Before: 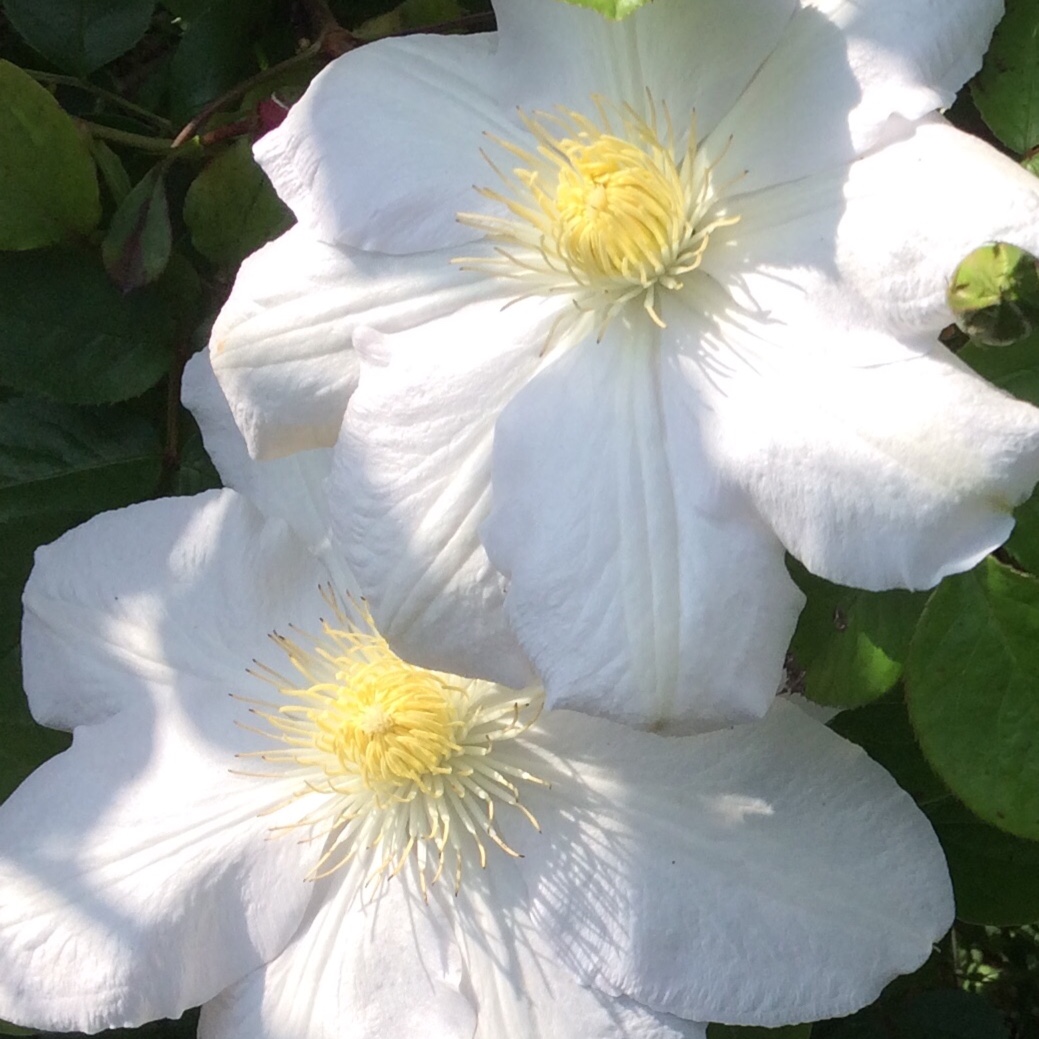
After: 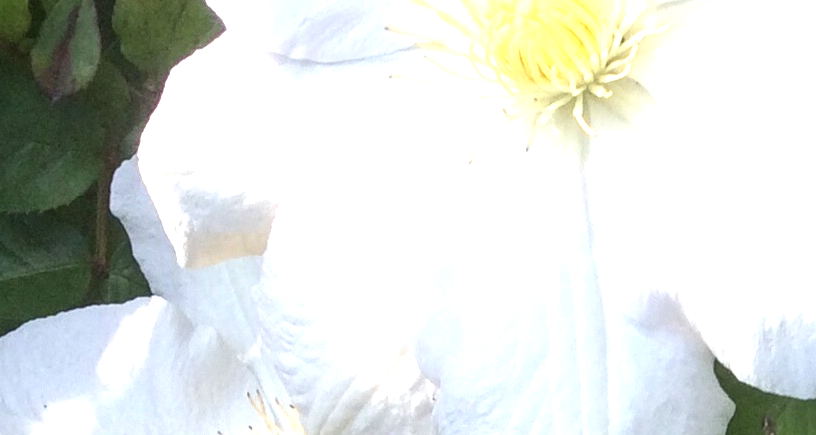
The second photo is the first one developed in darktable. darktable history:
crop: left 6.907%, top 18.57%, right 14.479%, bottom 39.524%
local contrast: on, module defaults
exposure: black level correction 0, exposure 1.2 EV, compensate highlight preservation false
